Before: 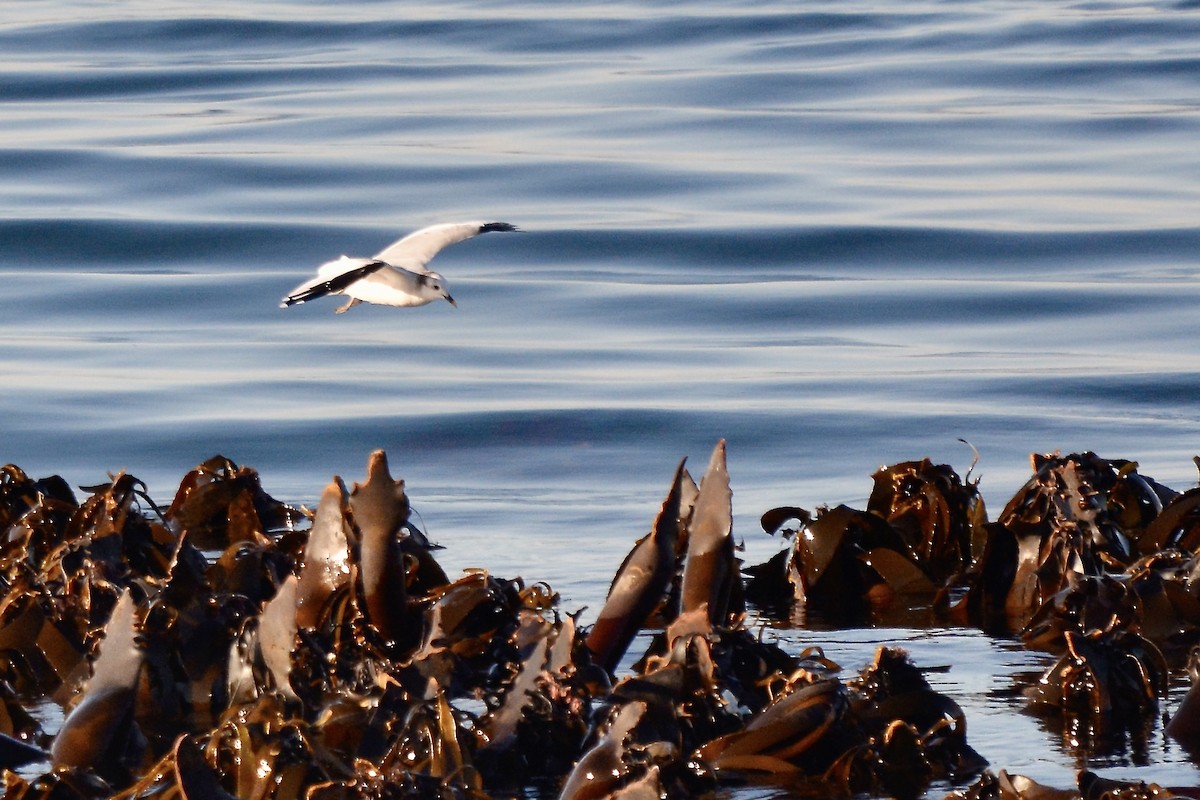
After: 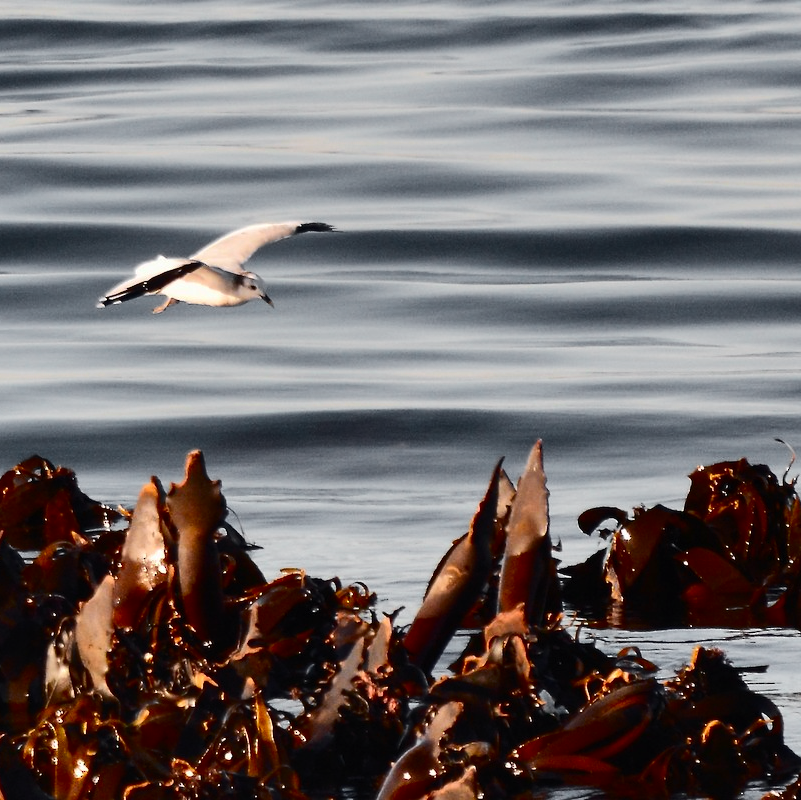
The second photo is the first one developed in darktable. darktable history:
tone curve: curves: ch0 [(0, 0) (0.003, 0.003) (0.011, 0.009) (0.025, 0.018) (0.044, 0.028) (0.069, 0.038) (0.1, 0.049) (0.136, 0.062) (0.177, 0.089) (0.224, 0.123) (0.277, 0.165) (0.335, 0.223) (0.399, 0.293) (0.468, 0.385) (0.543, 0.497) (0.623, 0.613) (0.709, 0.716) (0.801, 0.802) (0.898, 0.887) (1, 1)], color space Lab, independent channels, preserve colors none
crop and rotate: left 15.295%, right 17.928%
color zones: curves: ch1 [(0.25, 0.61) (0.75, 0.248)], mix 41.07%
